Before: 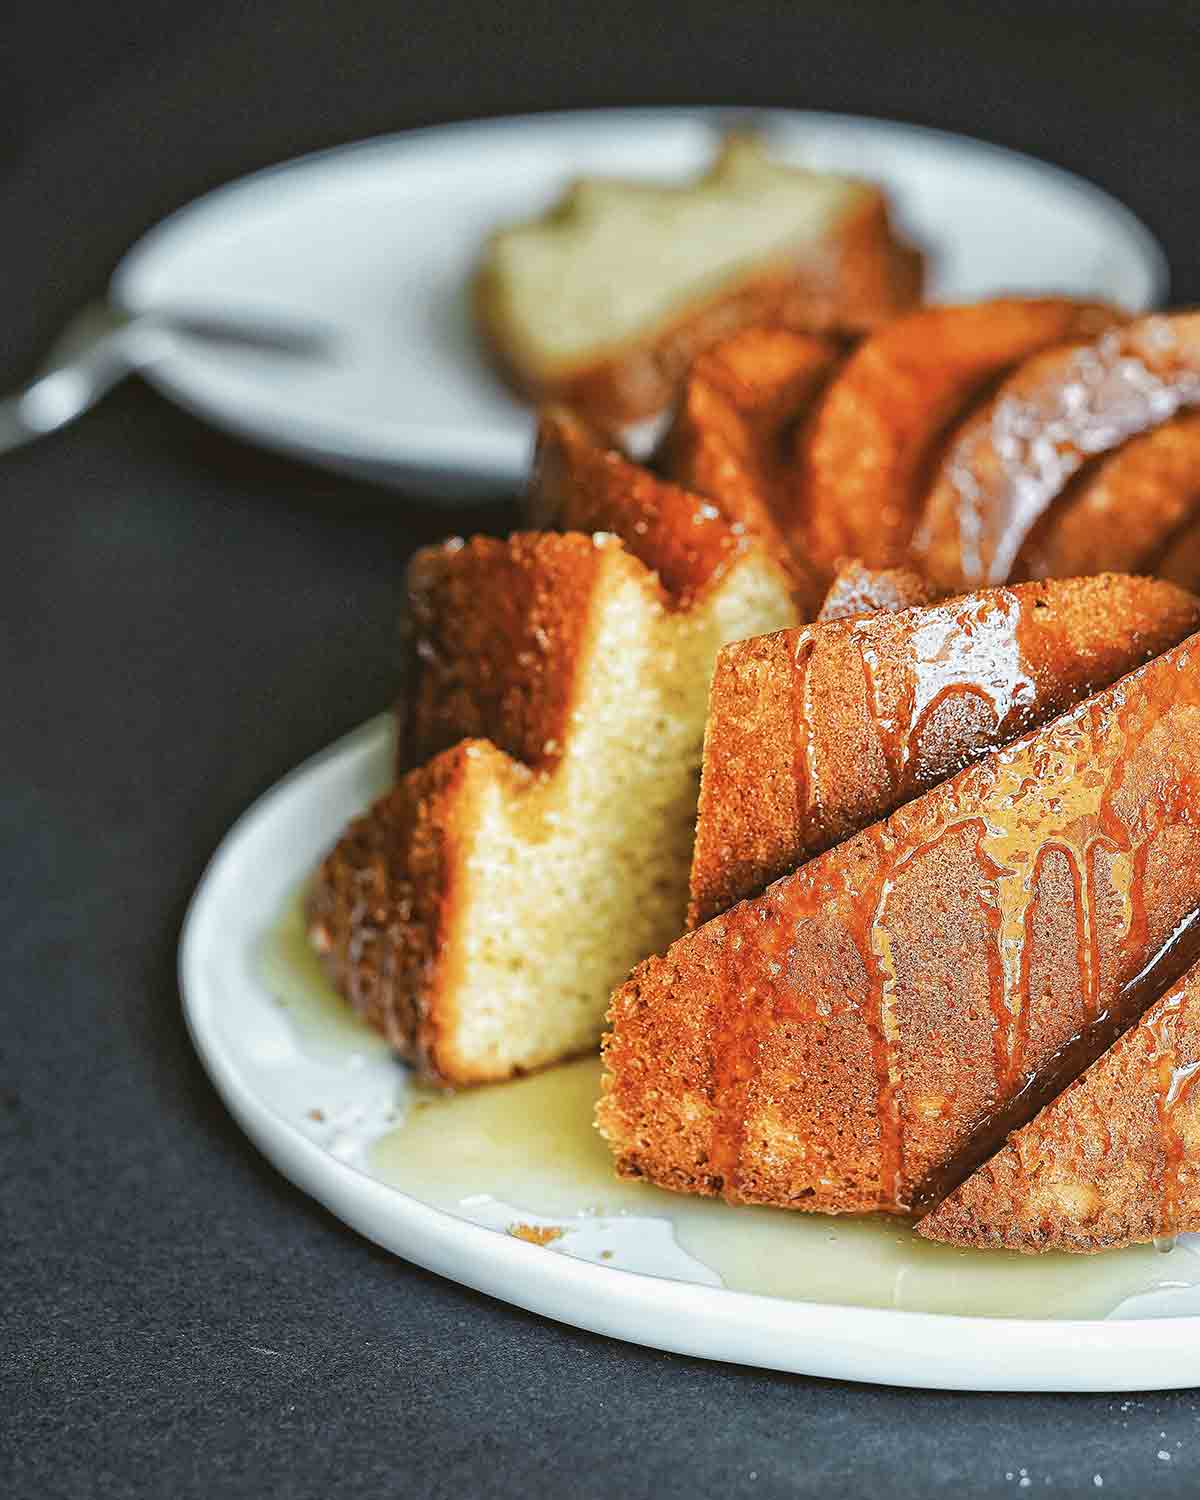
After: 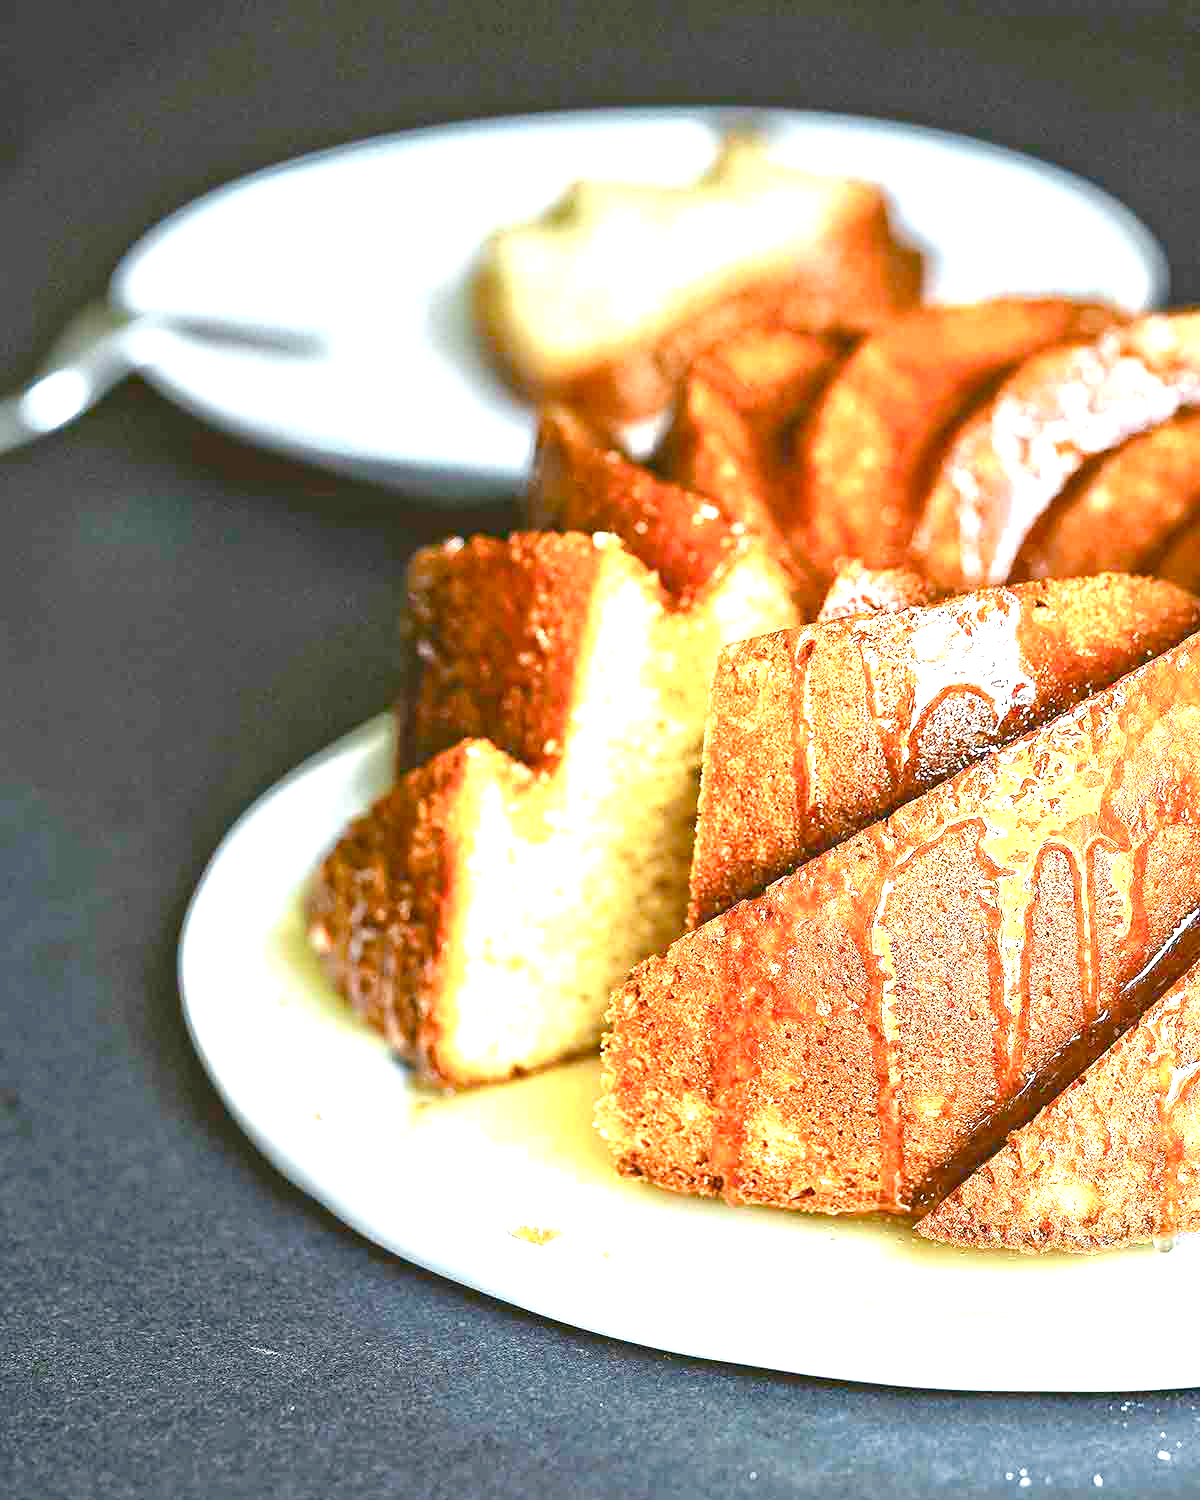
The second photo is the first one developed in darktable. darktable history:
color balance rgb: shadows lift › hue 85.35°, perceptual saturation grading › global saturation 20%, perceptual saturation grading › highlights -25.828%, perceptual saturation grading › shadows 49.727%
exposure: black level correction 0, exposure 1.411 EV, compensate highlight preservation false
